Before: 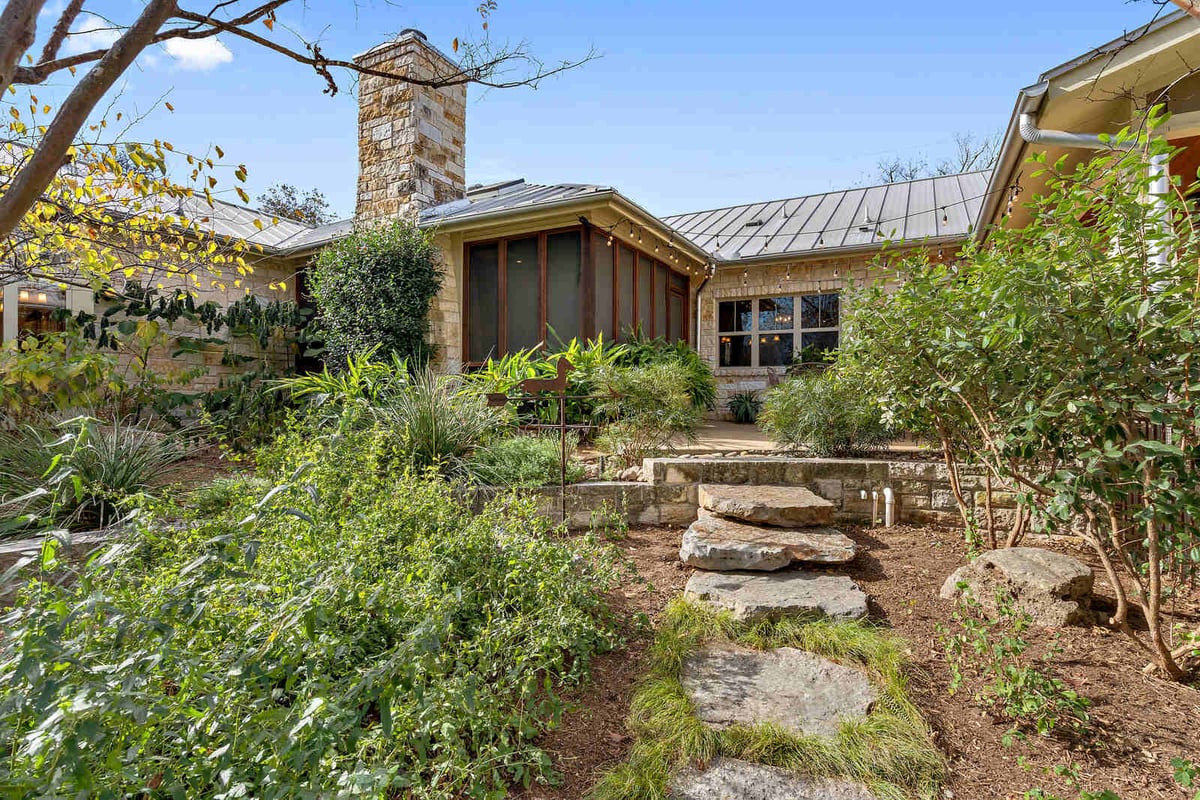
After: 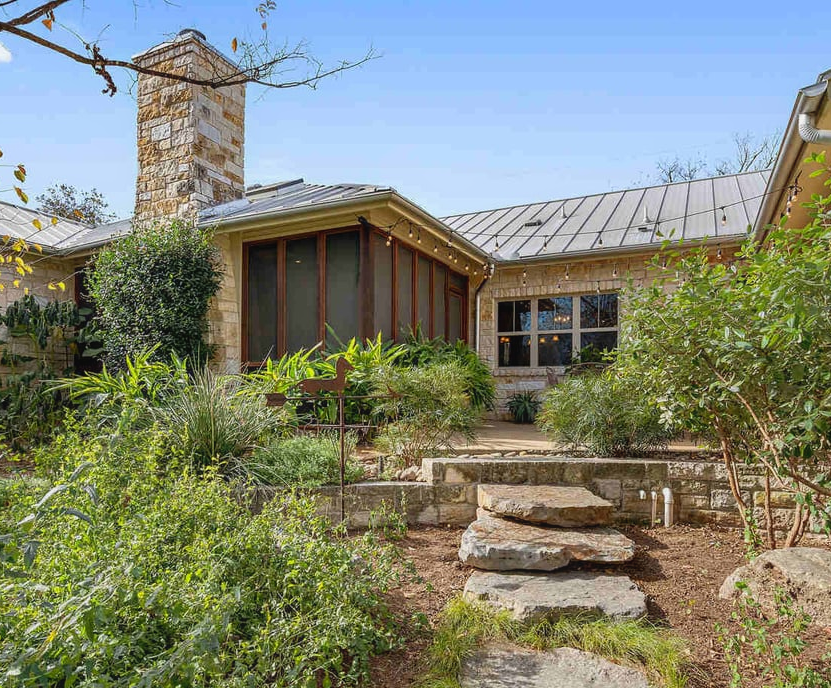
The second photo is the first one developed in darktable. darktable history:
crop: left 18.479%, right 12.2%, bottom 13.971%
contrast equalizer: y [[0.5, 0.488, 0.462, 0.461, 0.491, 0.5], [0.5 ×6], [0.5 ×6], [0 ×6], [0 ×6]]
